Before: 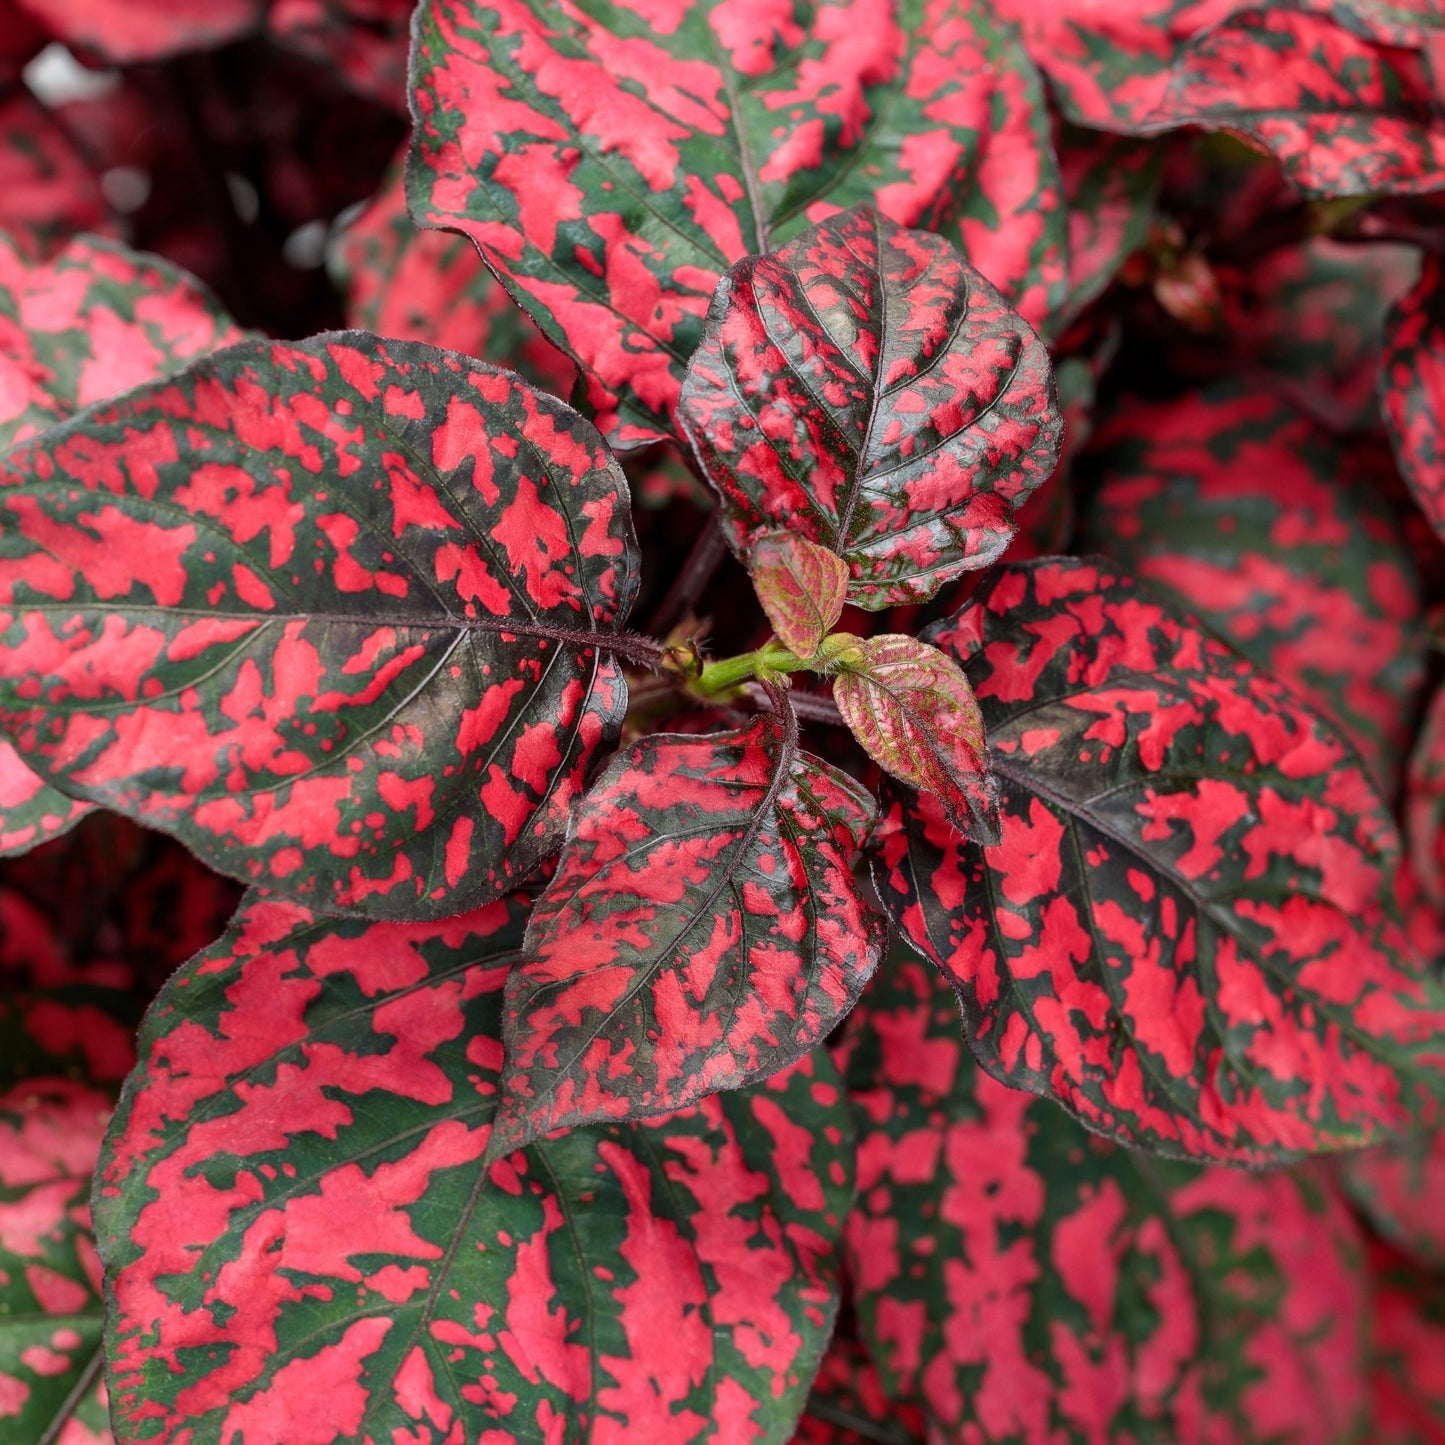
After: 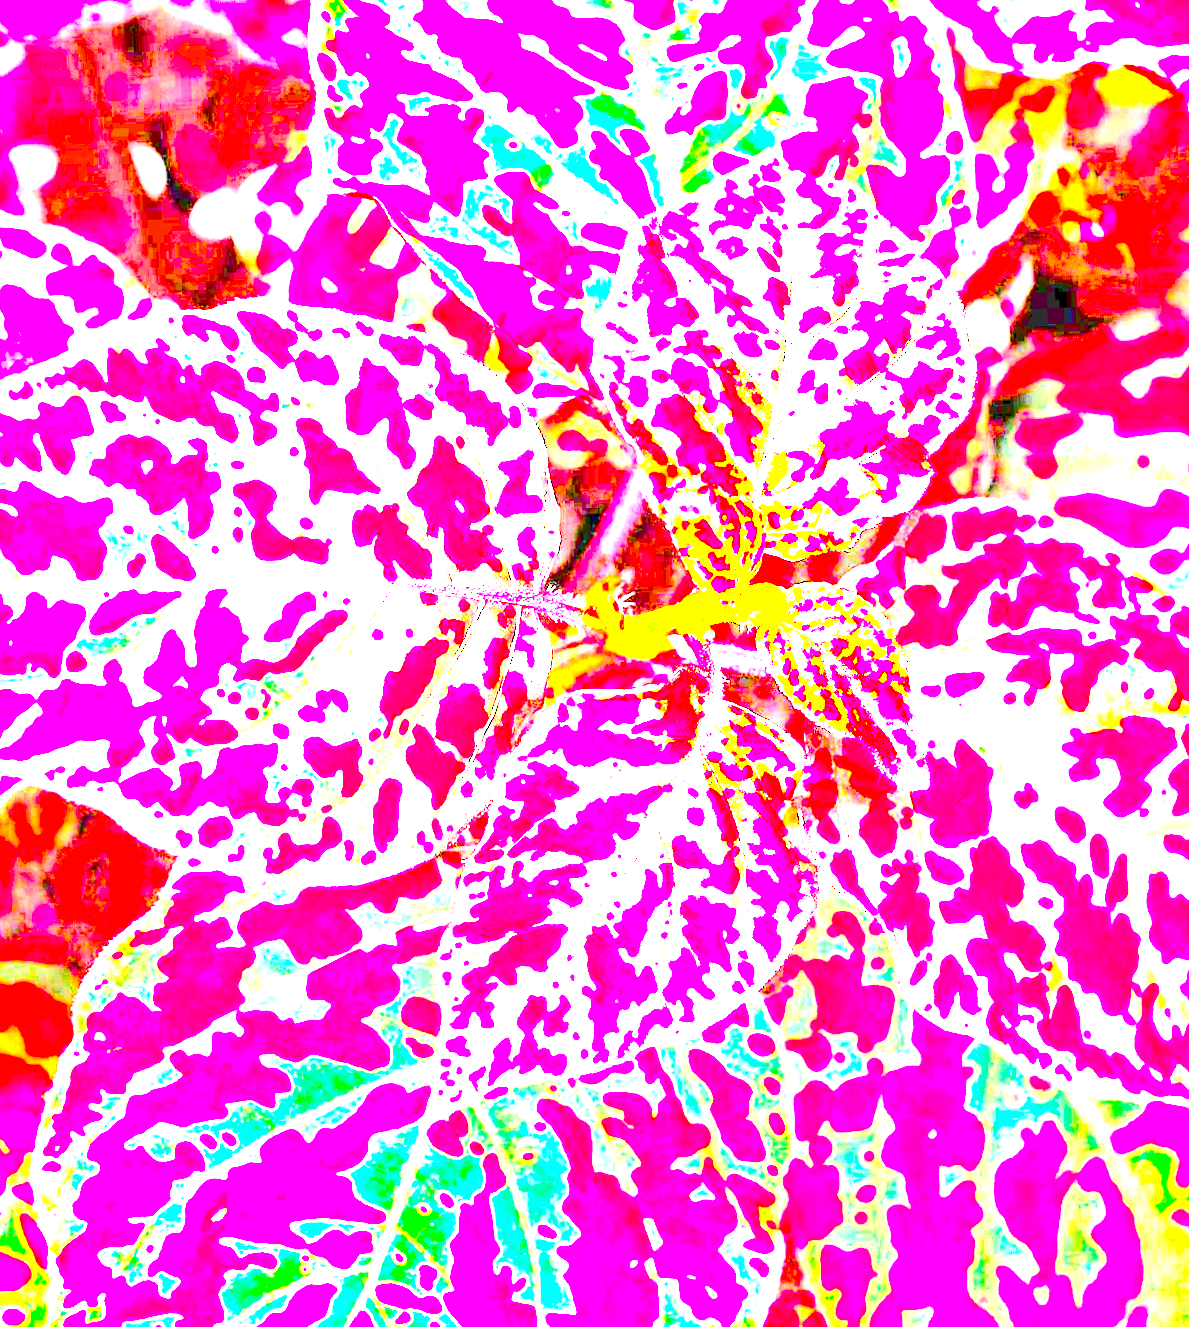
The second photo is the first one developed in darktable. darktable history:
color balance rgb: perceptual saturation grading › global saturation 30%, global vibrance 20%
crop and rotate: angle 1°, left 4.281%, top 0.642%, right 11.383%, bottom 2.486%
exposure: exposure 8 EV, compensate highlight preservation false
contrast brightness saturation: contrast 0.32, brightness -0.08, saturation 0.17
rotate and perspective: rotation -1°, crop left 0.011, crop right 0.989, crop top 0.025, crop bottom 0.975
